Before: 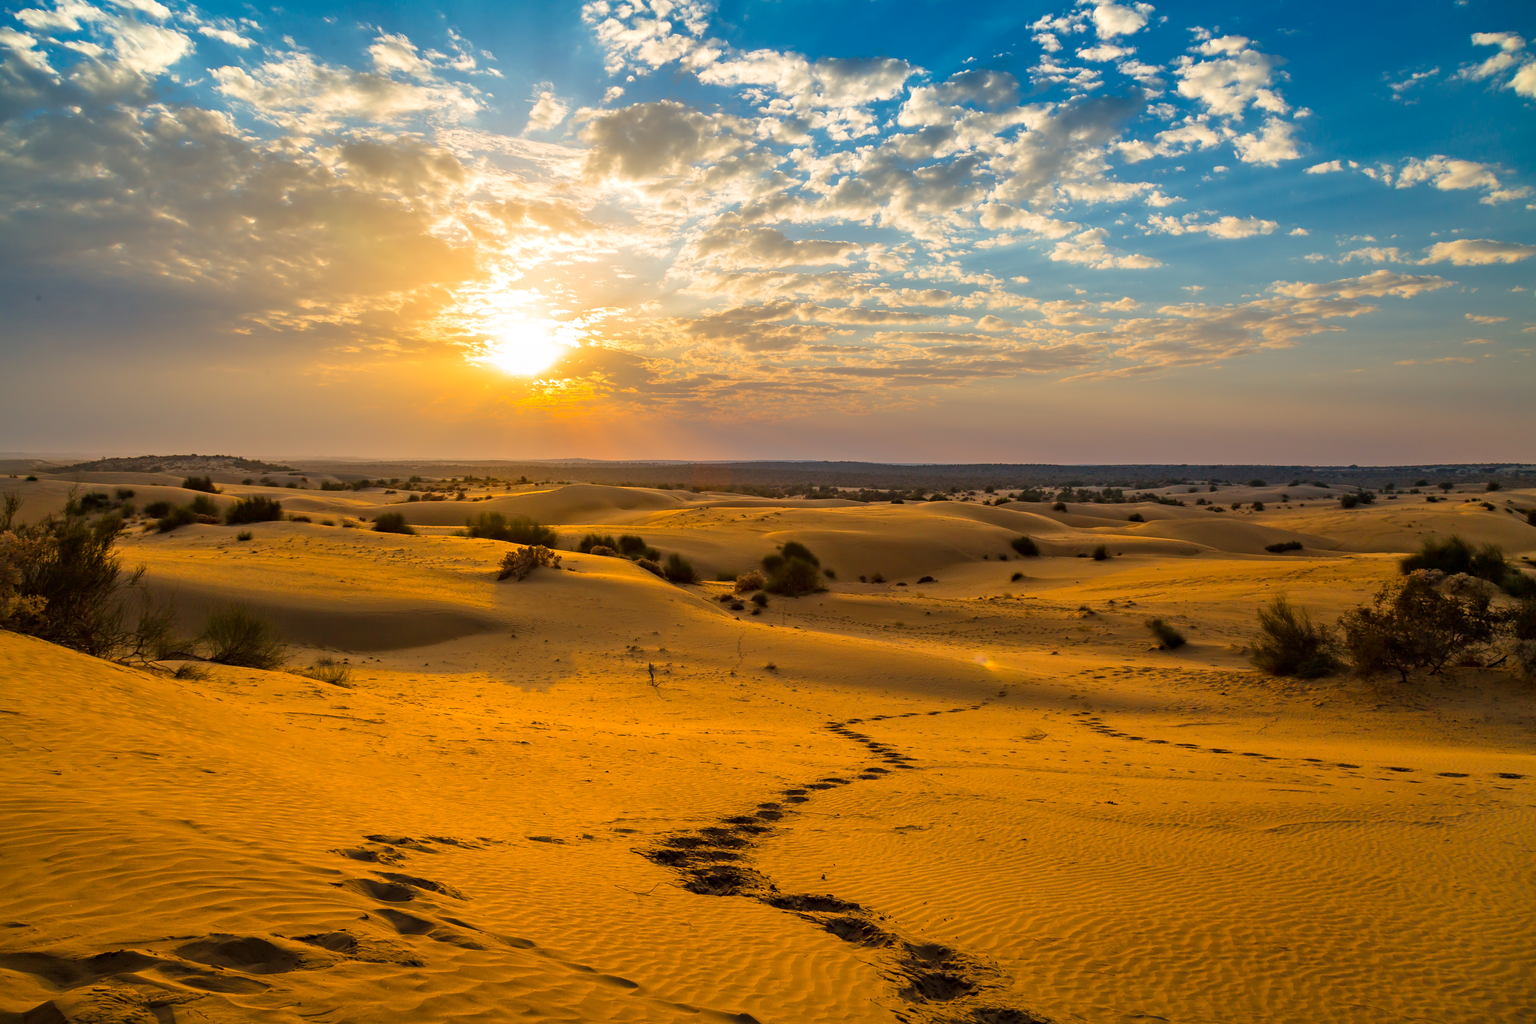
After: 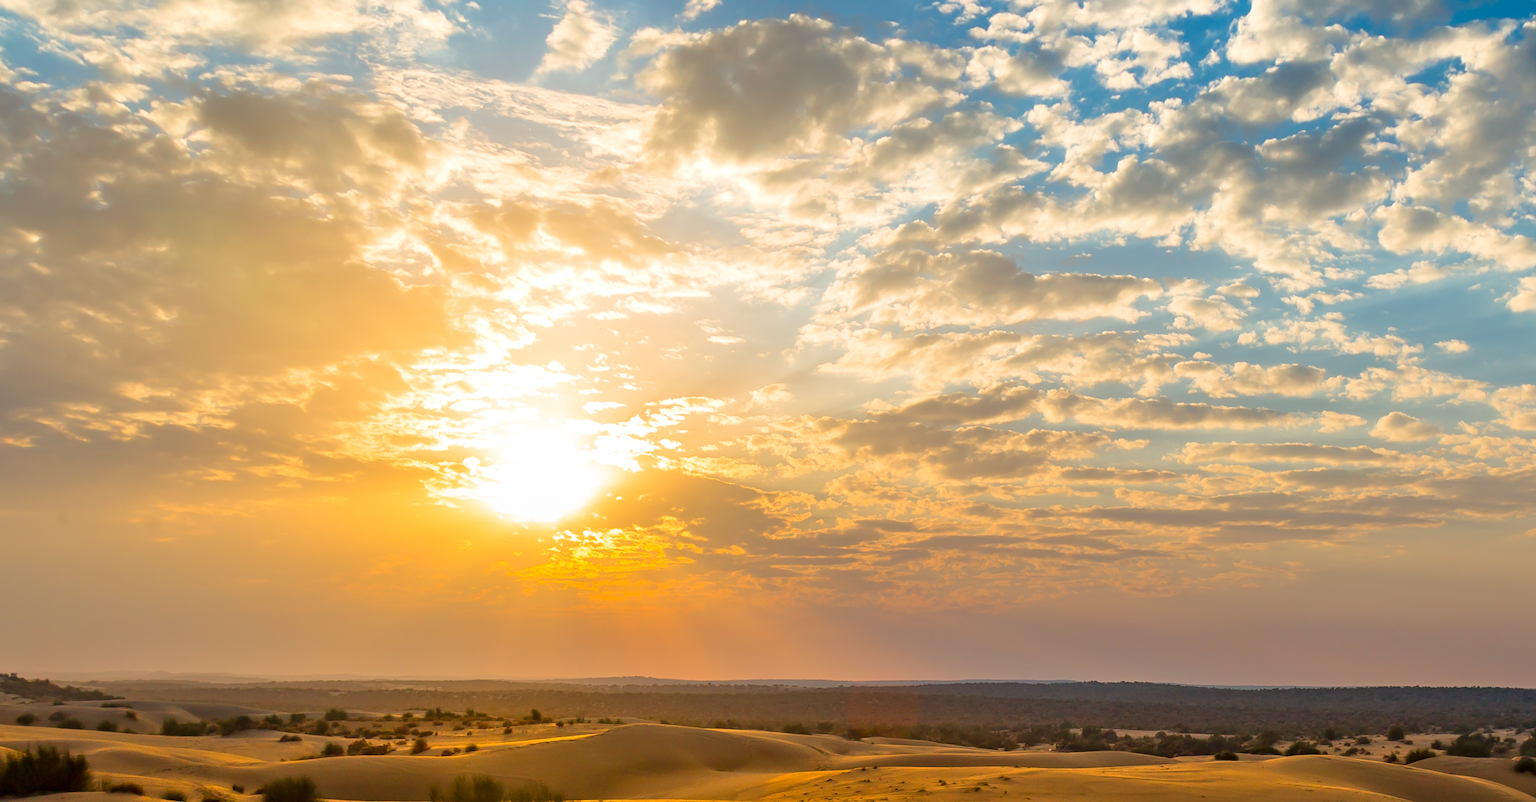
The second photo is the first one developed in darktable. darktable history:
crop: left 15.216%, top 9.021%, right 30.62%, bottom 48.335%
